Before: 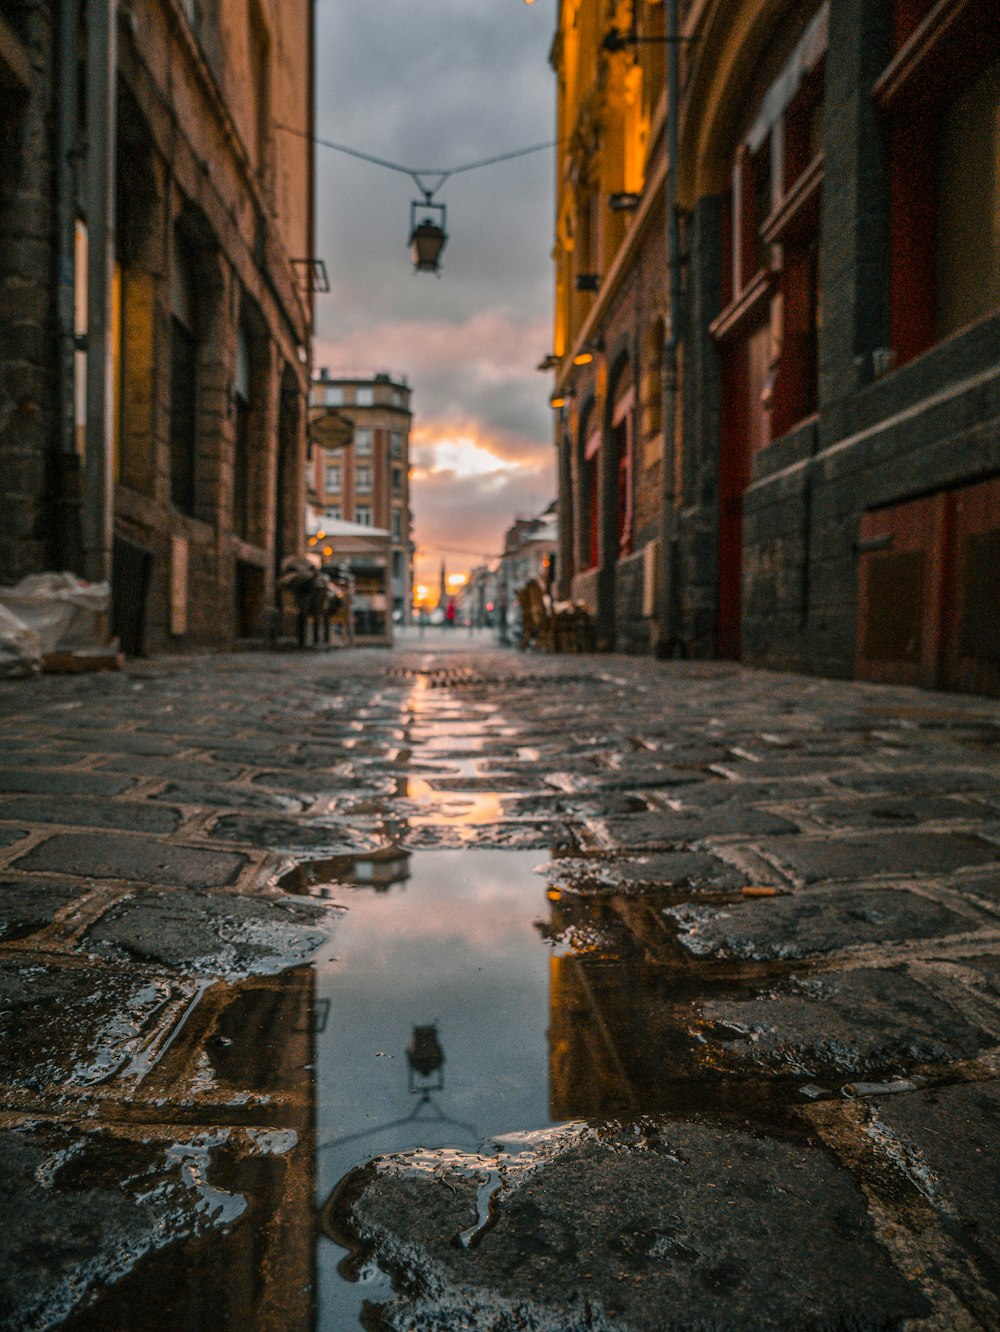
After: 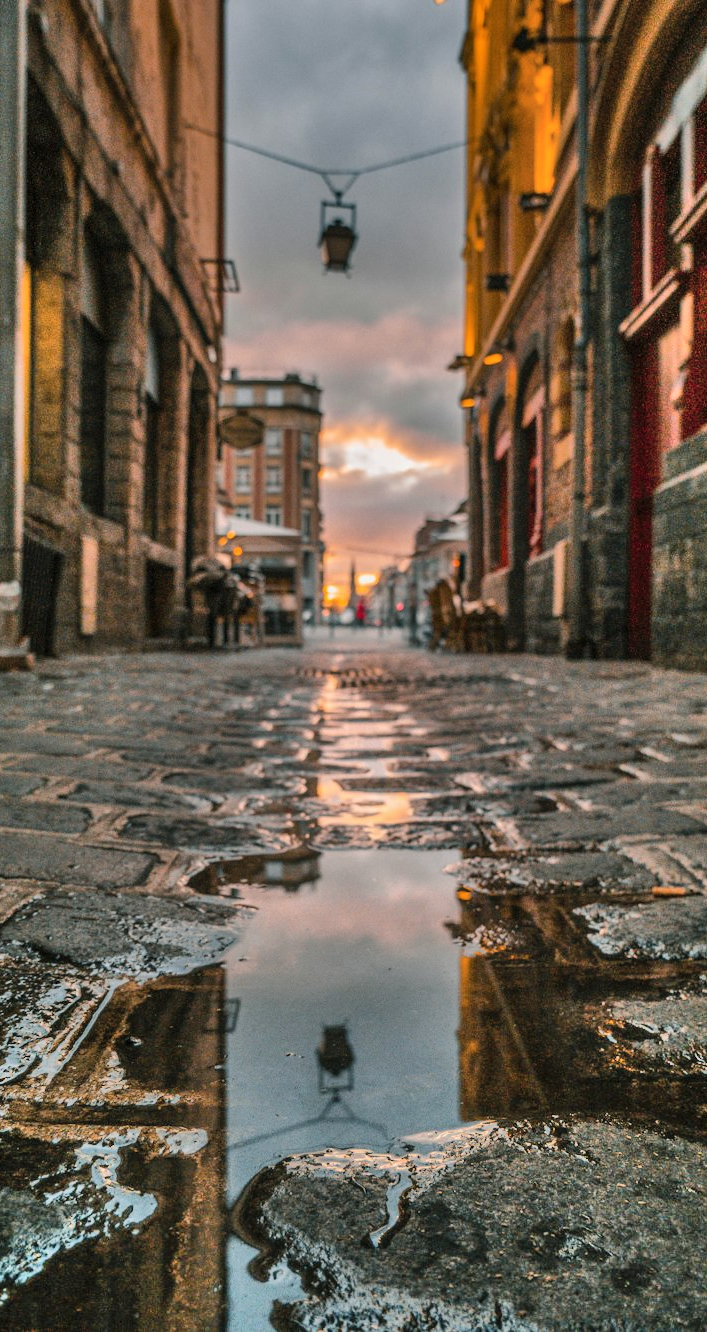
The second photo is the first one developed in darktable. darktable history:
crop and rotate: left 9.061%, right 20.142%
shadows and highlights: shadows 75, highlights -60.85, soften with gaussian
